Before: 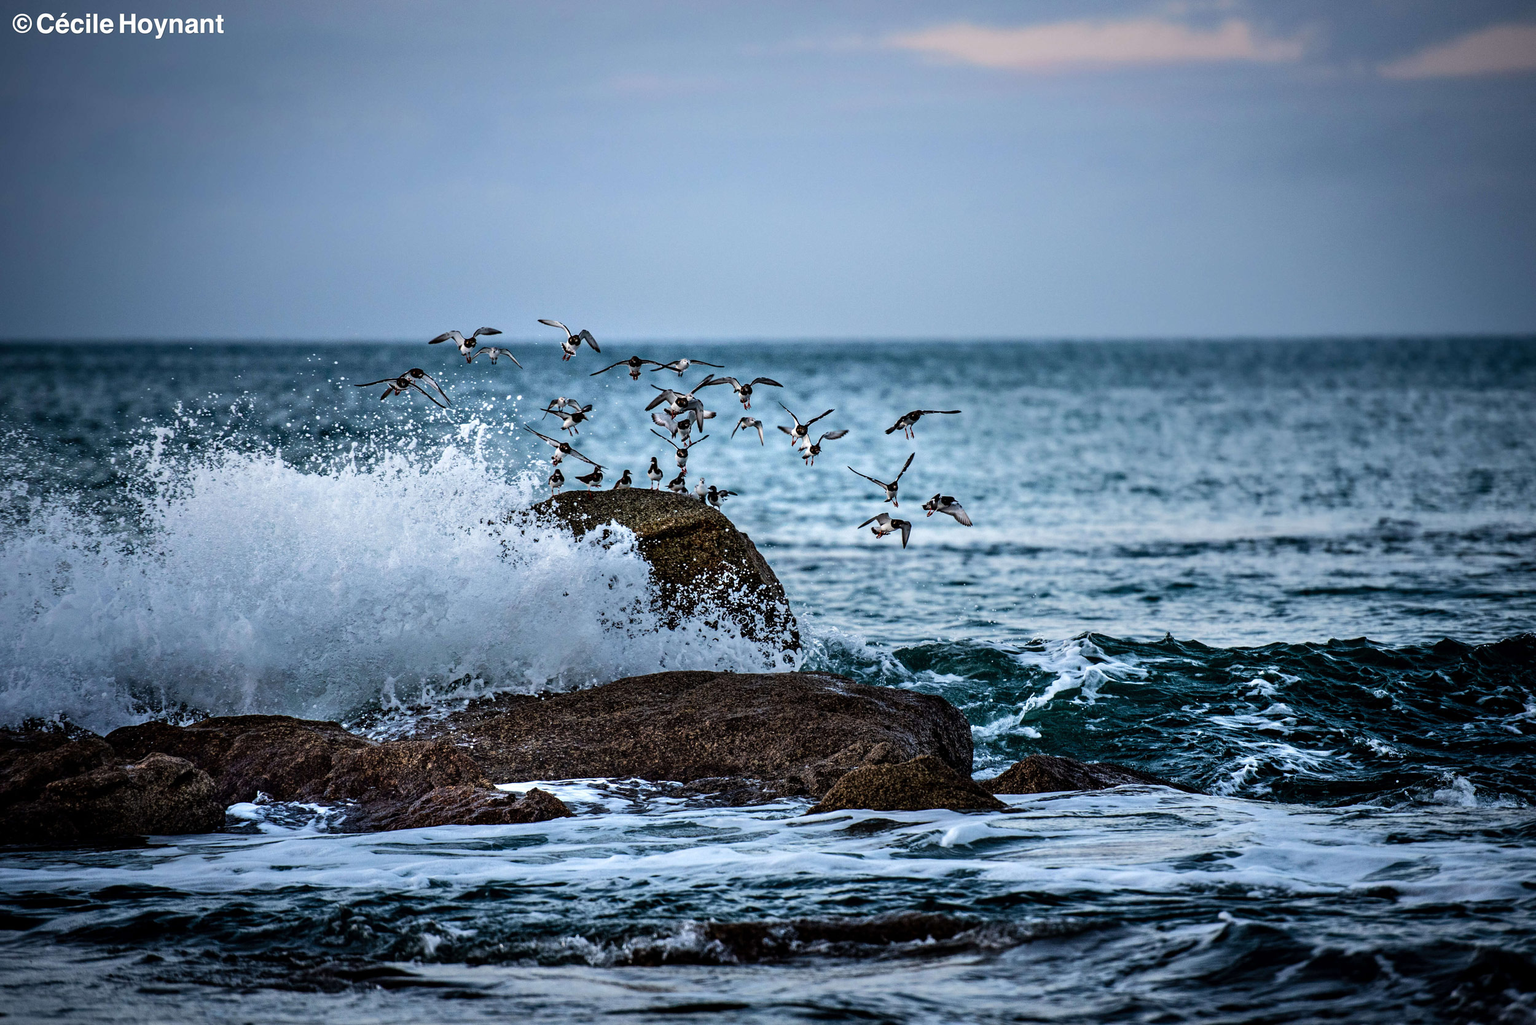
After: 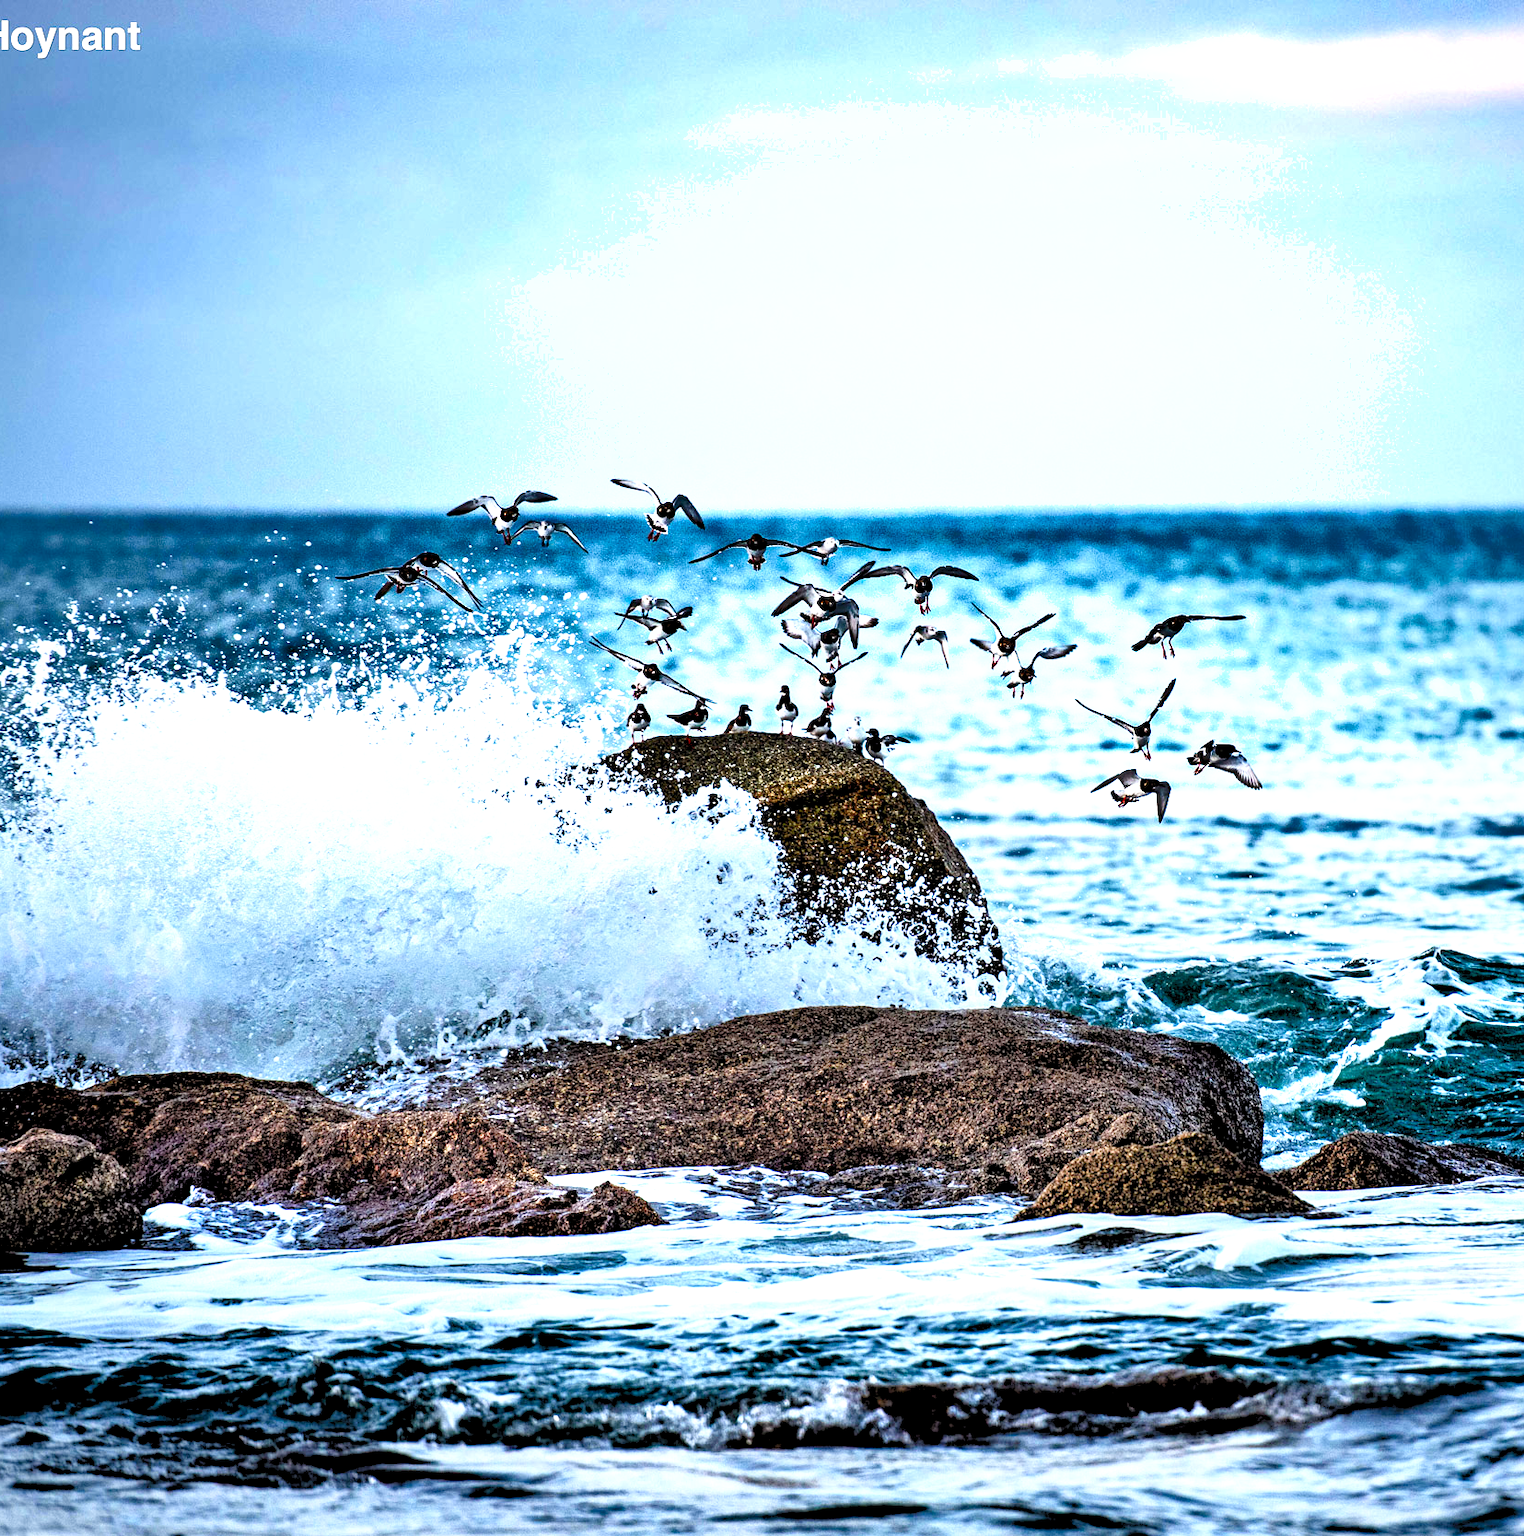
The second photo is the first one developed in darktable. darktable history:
levels: levels [0.072, 0.414, 0.976]
shadows and highlights: radius 170.95, shadows 27.82, white point adjustment 3.12, highlights -68.63, soften with gaussian
crop and rotate: left 8.531%, right 25.252%
base curve: curves: ch0 [(0, 0) (0.495, 0.917) (1, 1)], preserve colors none
